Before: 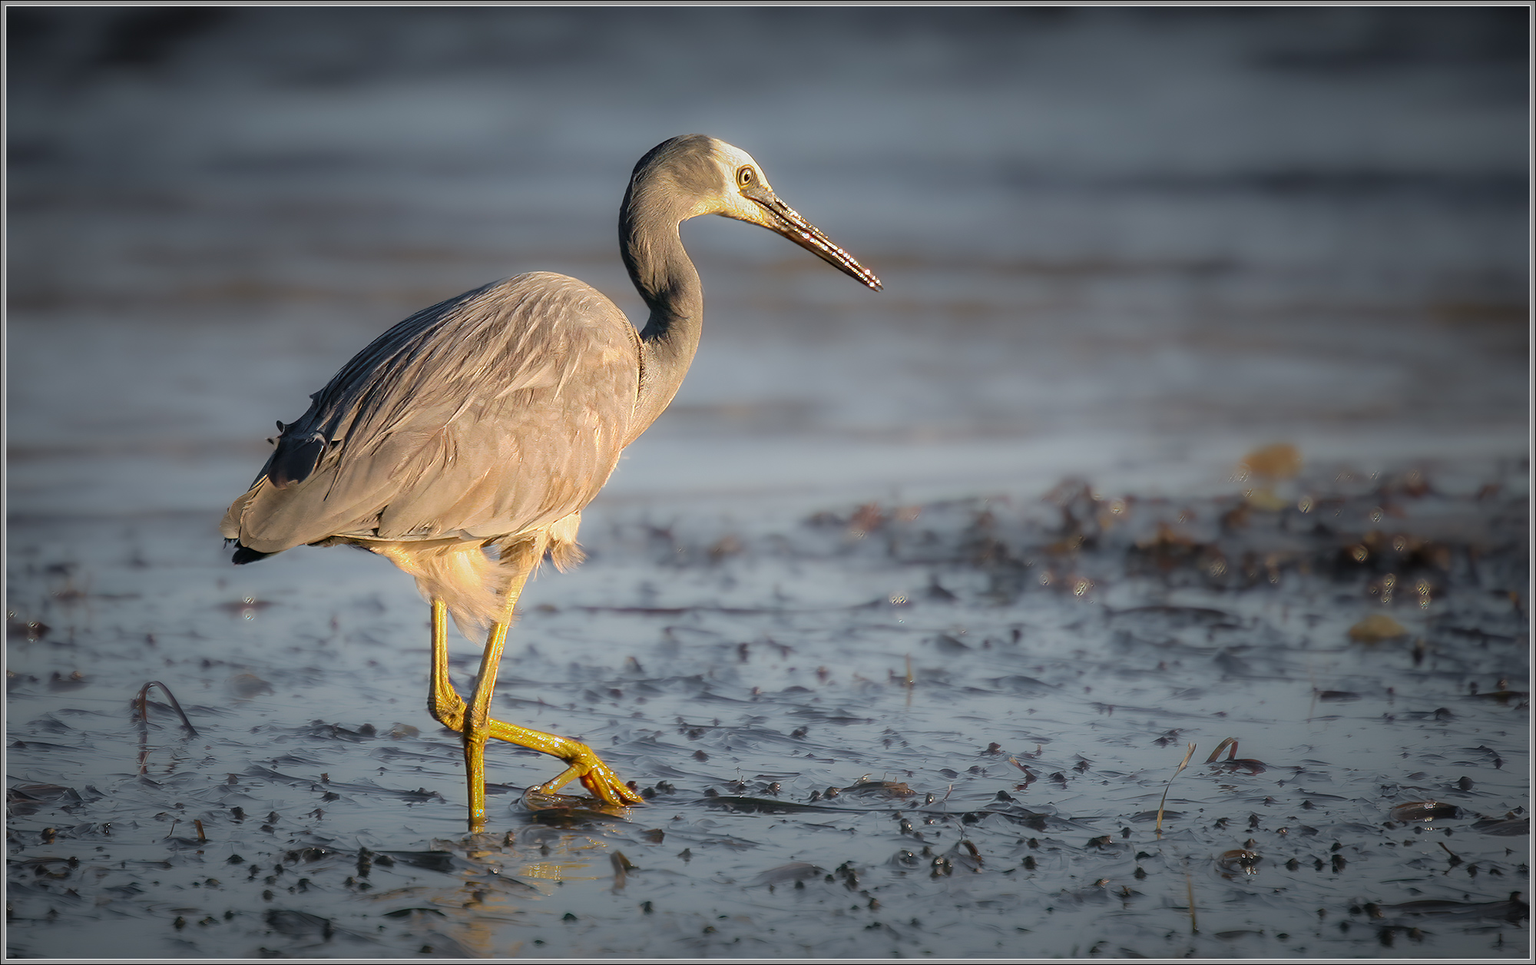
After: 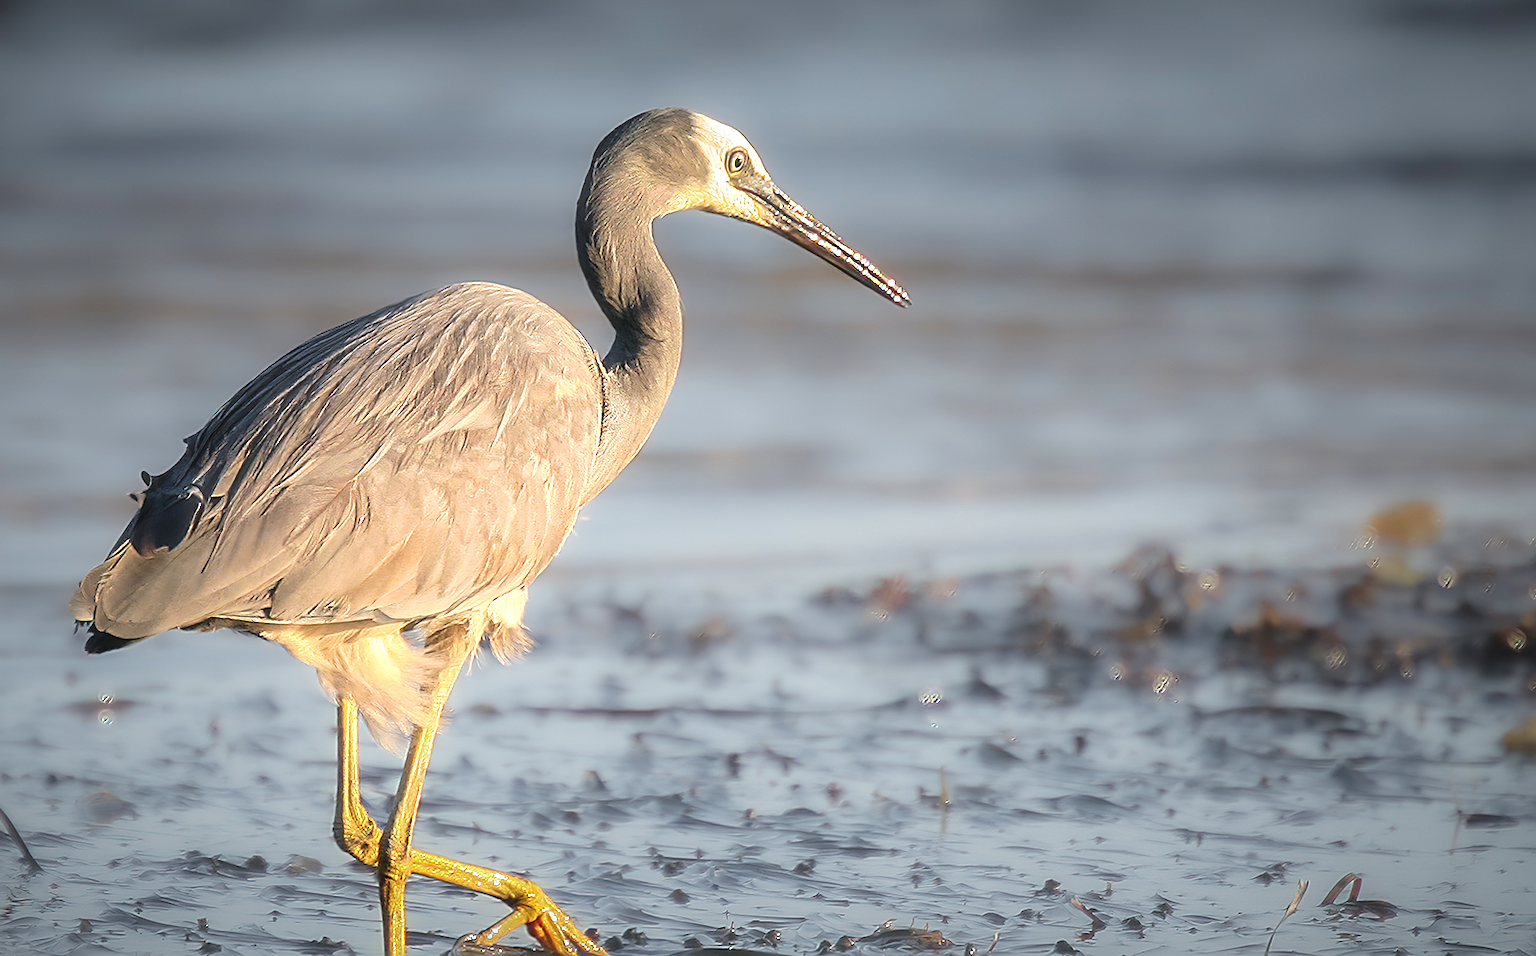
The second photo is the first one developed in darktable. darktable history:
haze removal: strength -0.1, adaptive false
exposure: exposure 0.6 EV, compensate highlight preservation false
crop and rotate: left 10.77%, top 5.1%, right 10.41%, bottom 16.76%
sharpen: on, module defaults
